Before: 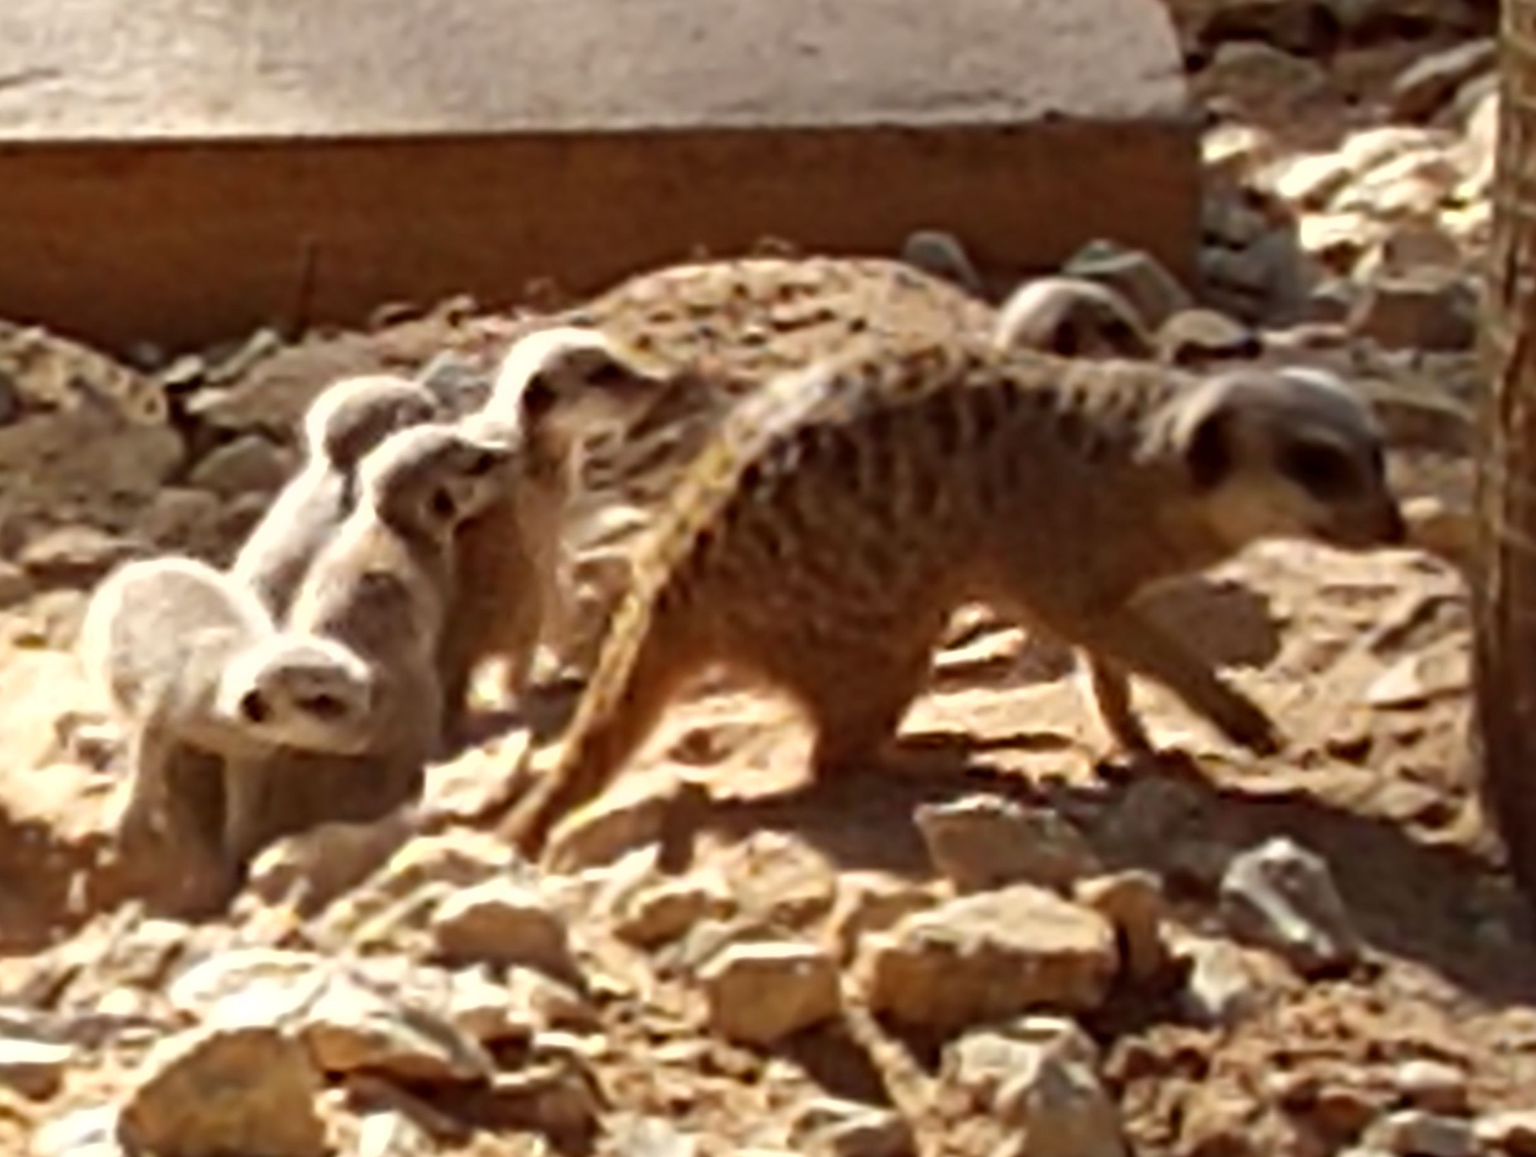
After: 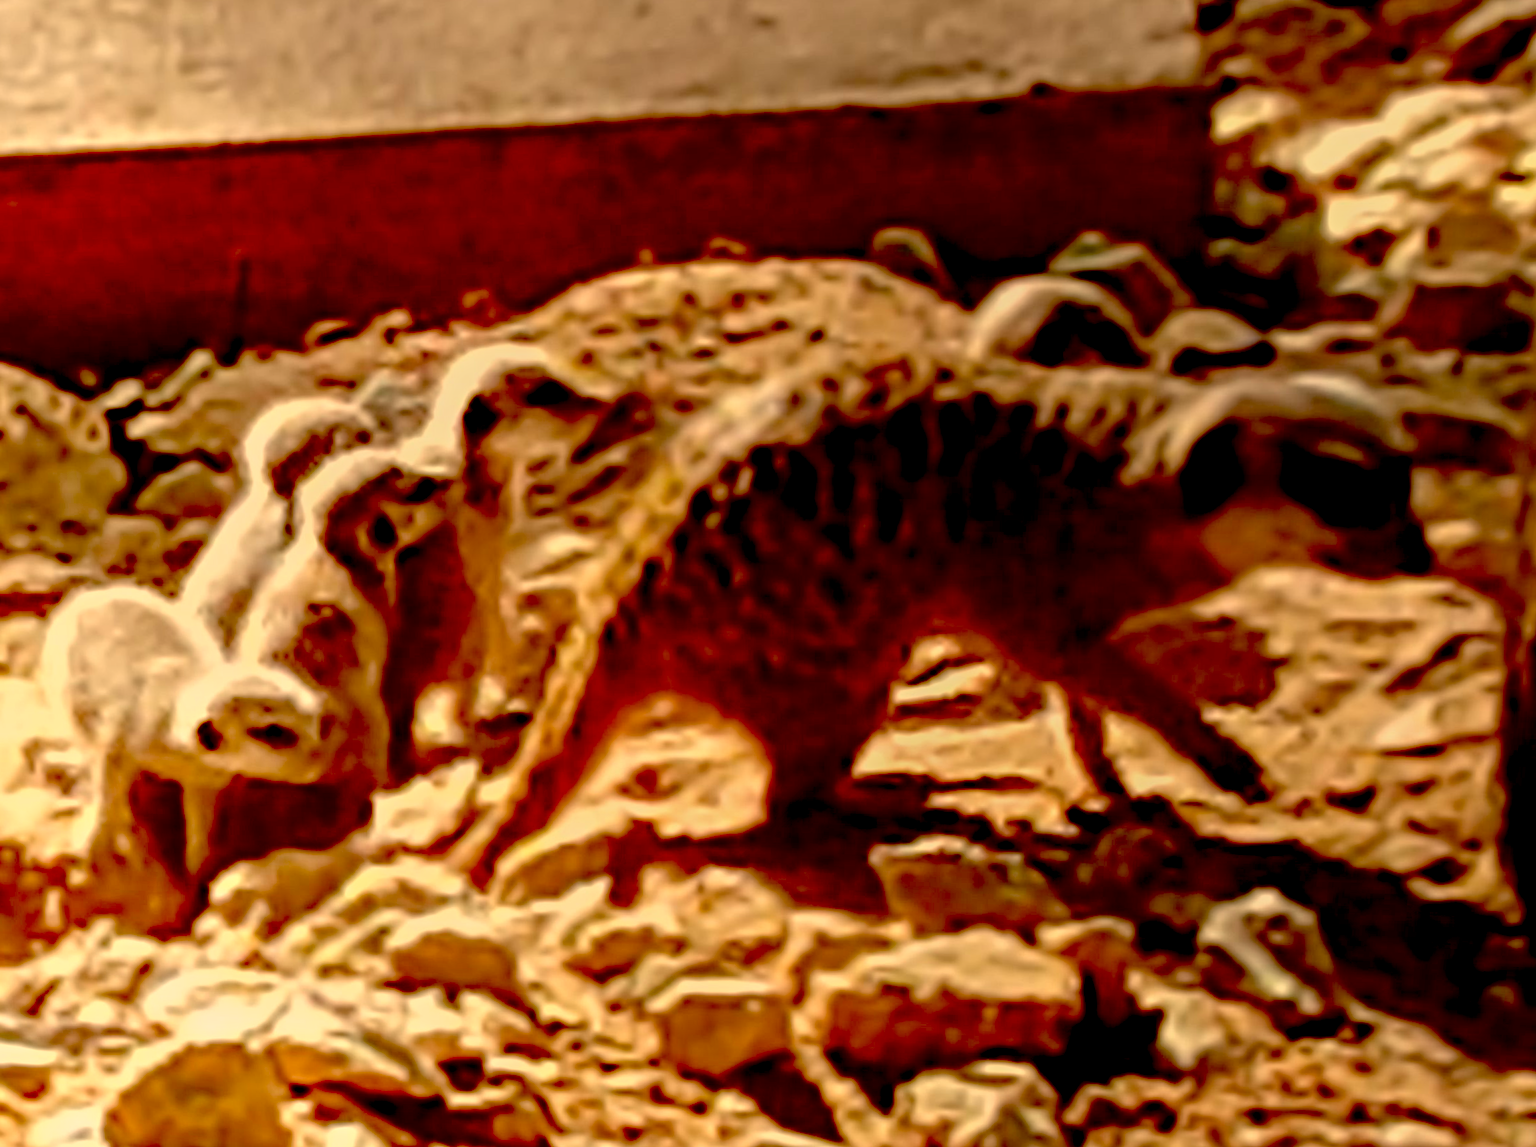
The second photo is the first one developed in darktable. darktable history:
exposure: black level correction 0.056, compensate highlight preservation false
local contrast: highlights 73%, shadows 15%, midtone range 0.197
rotate and perspective: rotation 0.062°, lens shift (vertical) 0.115, lens shift (horizontal) -0.133, crop left 0.047, crop right 0.94, crop top 0.061, crop bottom 0.94
white balance: red 1.123, blue 0.83
